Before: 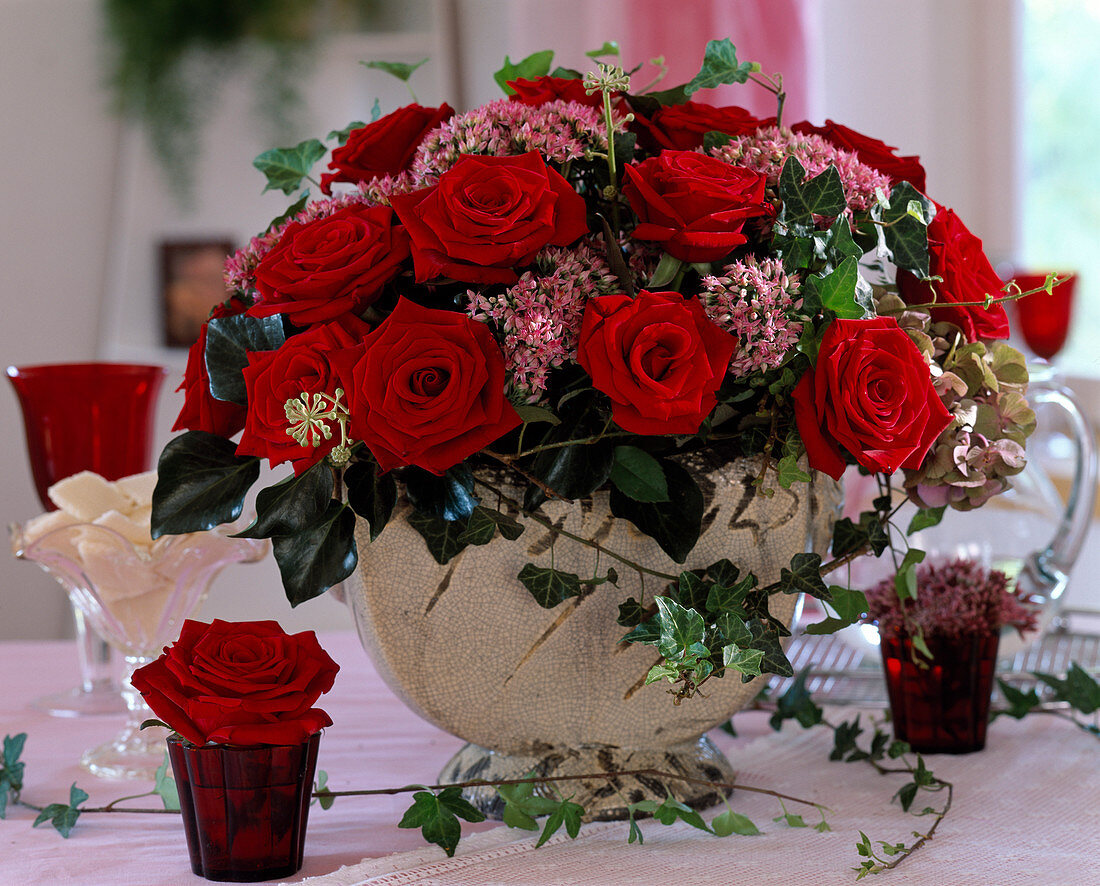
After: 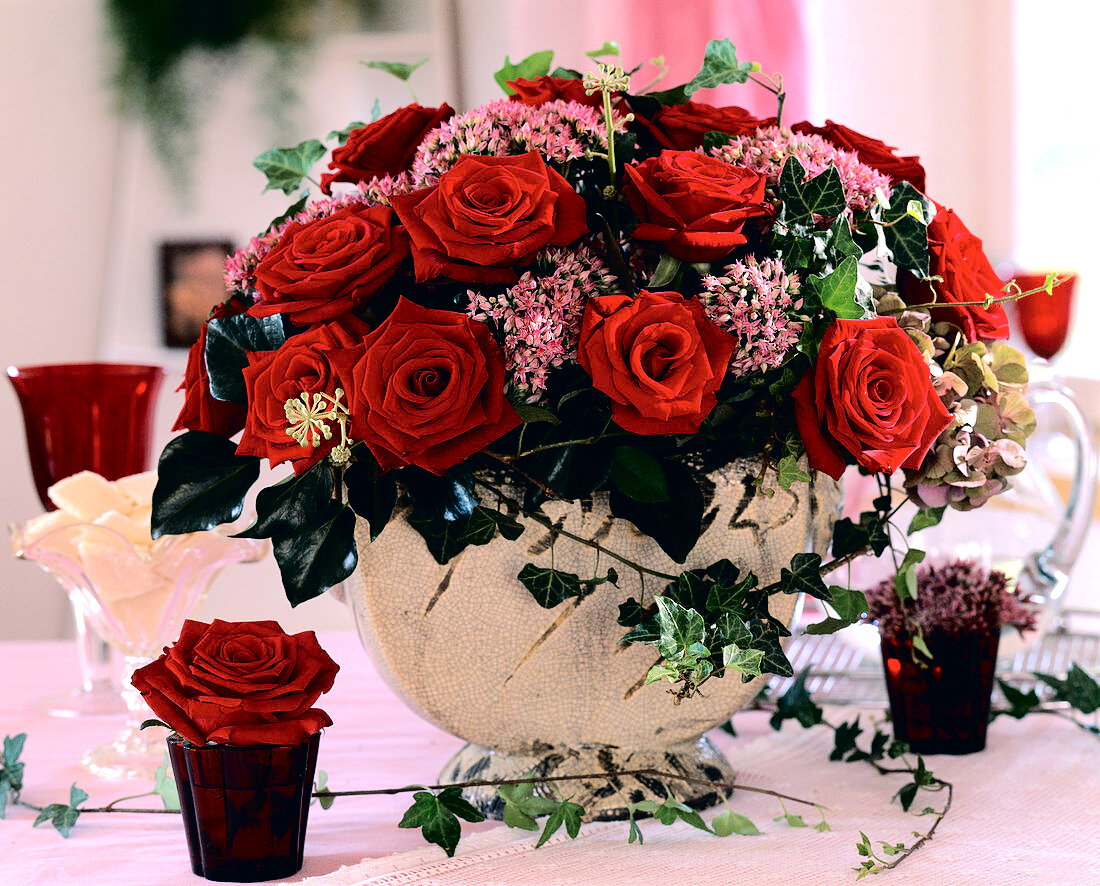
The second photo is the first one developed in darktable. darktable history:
tone curve: curves: ch0 [(0, 0) (0.003, 0.002) (0.011, 0.006) (0.025, 0.012) (0.044, 0.021) (0.069, 0.027) (0.1, 0.035) (0.136, 0.06) (0.177, 0.108) (0.224, 0.173) (0.277, 0.26) (0.335, 0.353) (0.399, 0.453) (0.468, 0.555) (0.543, 0.641) (0.623, 0.724) (0.709, 0.792) (0.801, 0.857) (0.898, 0.918) (1, 1)], color space Lab, independent channels, preserve colors none
tone equalizer: -8 EV -0.715 EV, -7 EV -0.731 EV, -6 EV -0.563 EV, -5 EV -0.416 EV, -3 EV 0.405 EV, -2 EV 0.6 EV, -1 EV 0.696 EV, +0 EV 0.73 EV
color correction: highlights a* 5.42, highlights b* 5.3, shadows a* -4.87, shadows b* -5.24
